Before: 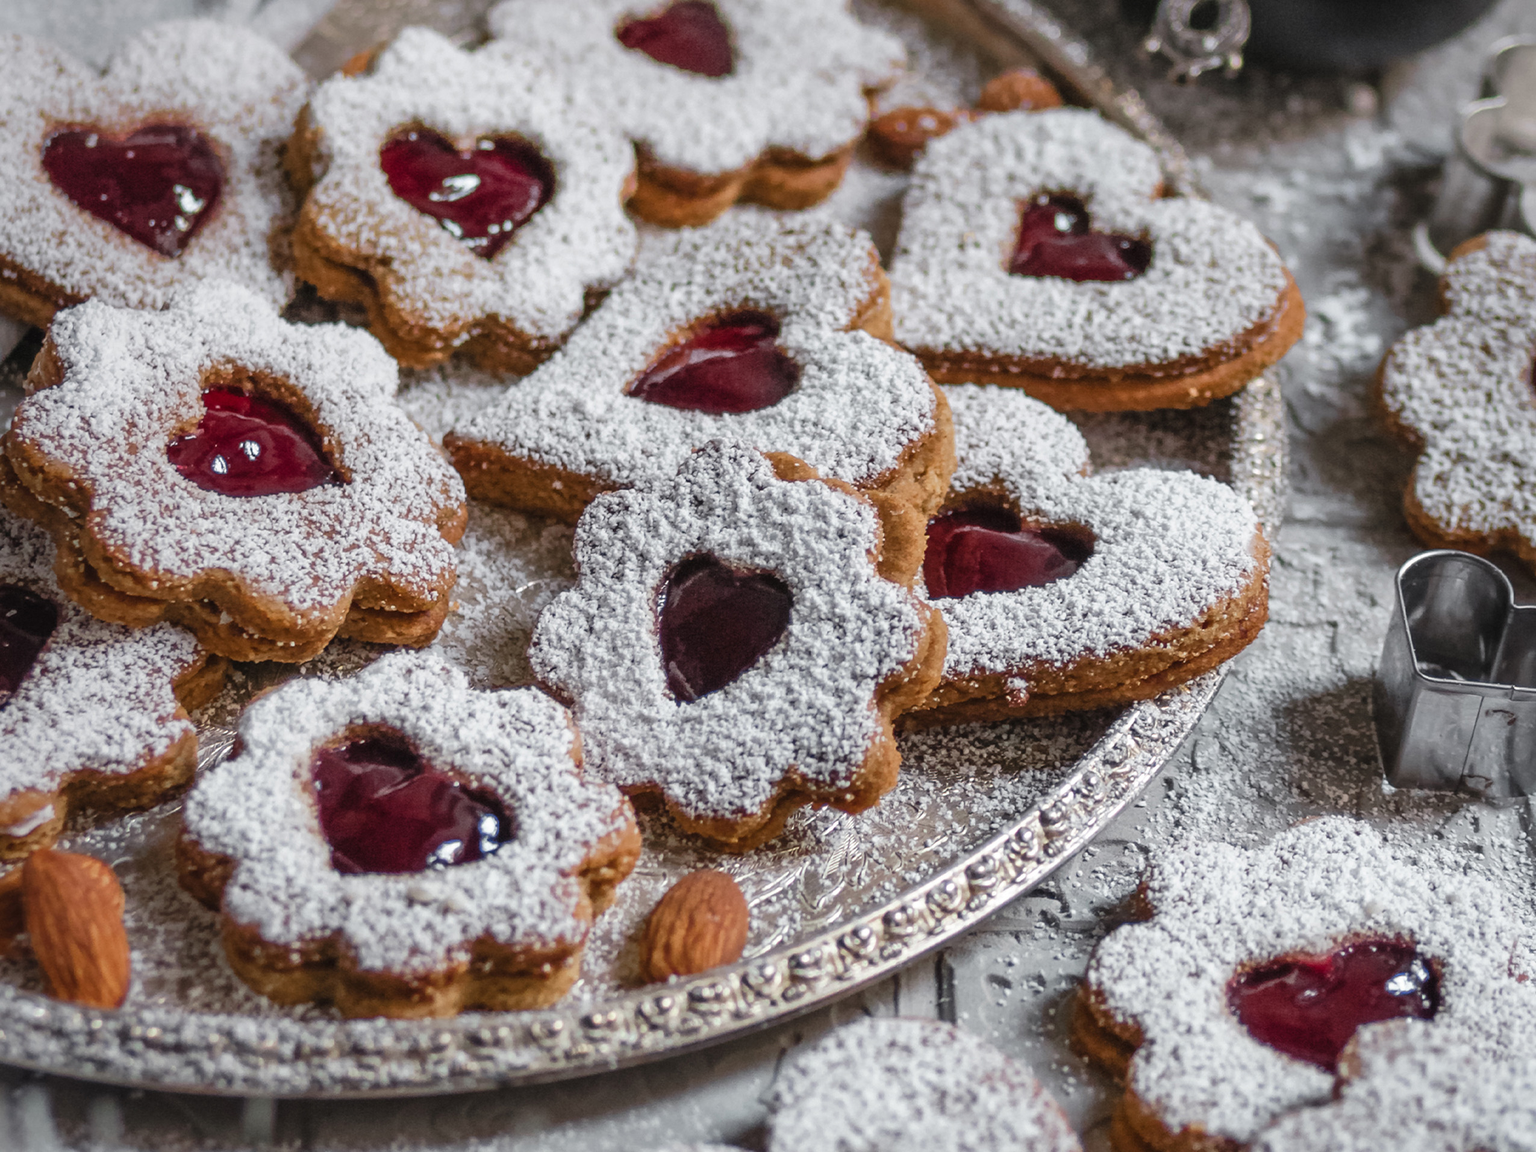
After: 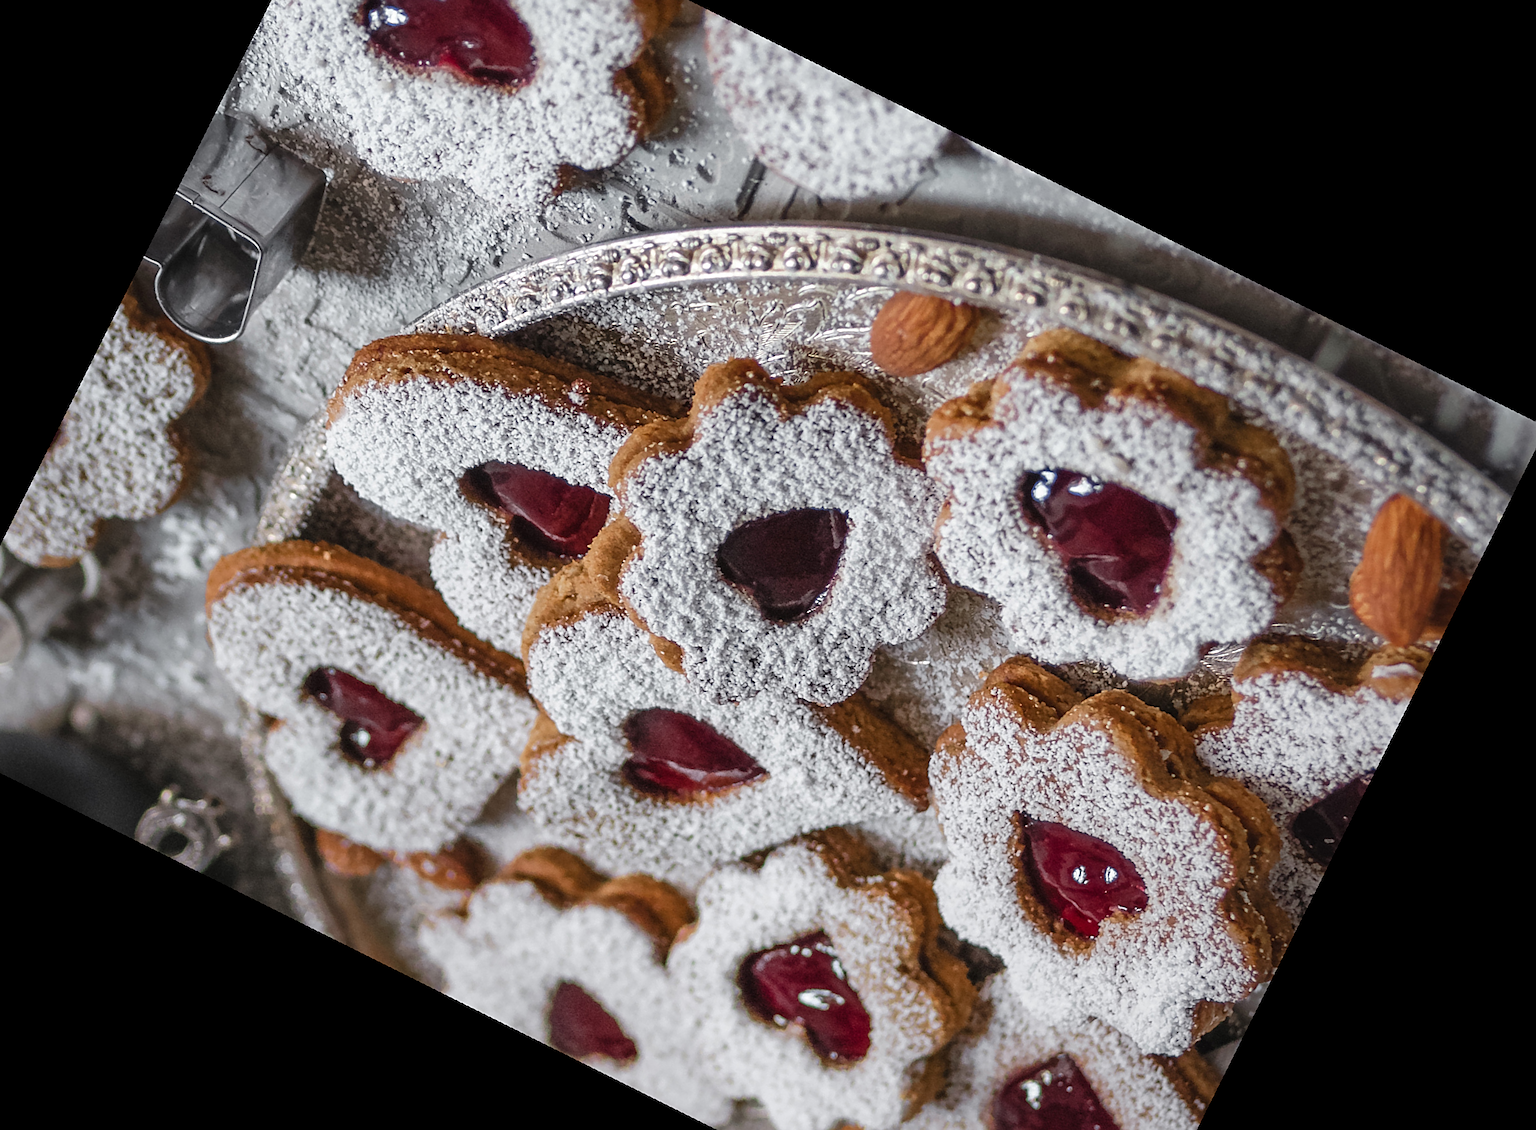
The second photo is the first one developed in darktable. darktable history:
rotate and perspective: rotation -4.86°, automatic cropping off
sharpen: on, module defaults
crop and rotate: angle 148.68°, left 9.111%, top 15.603%, right 4.588%, bottom 17.041%
